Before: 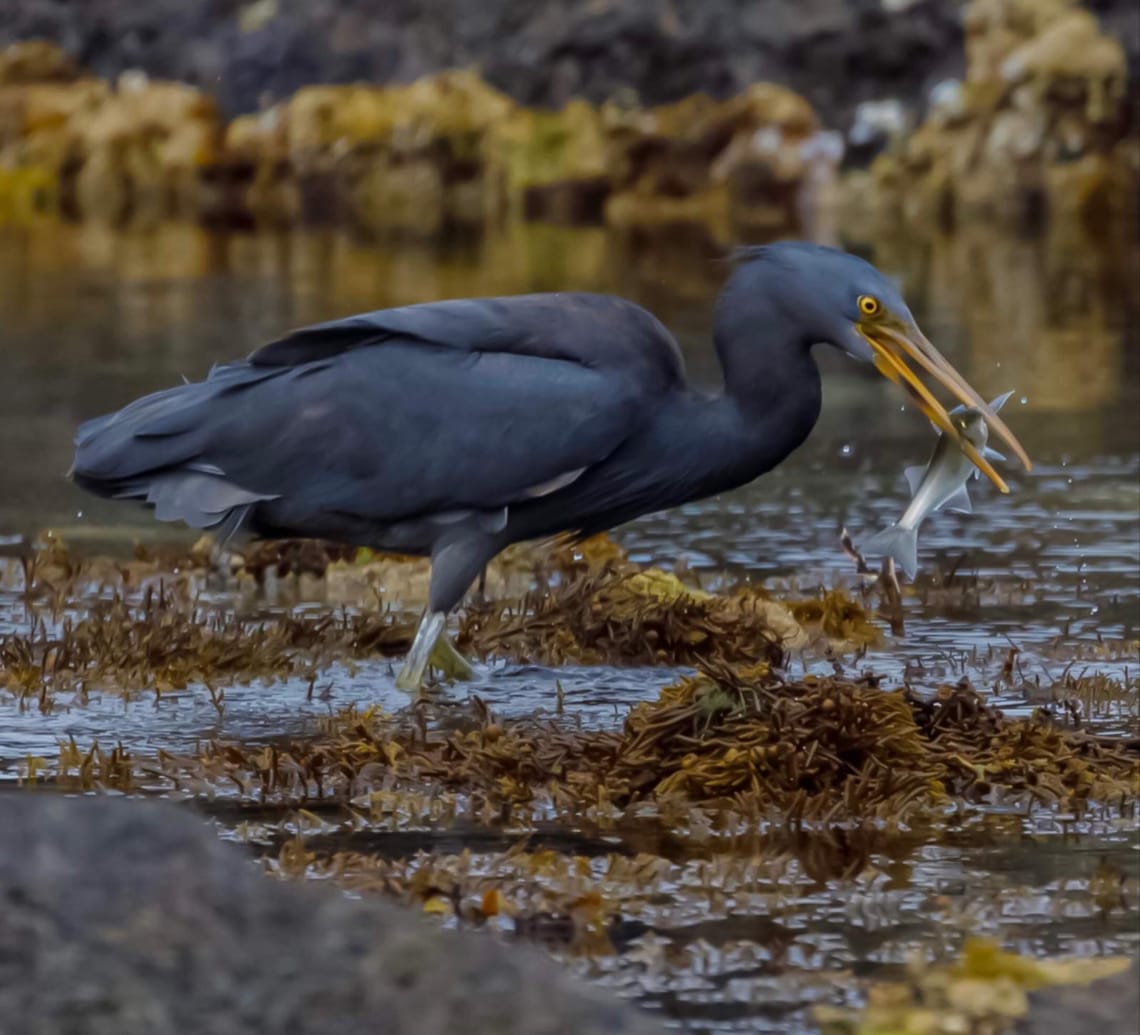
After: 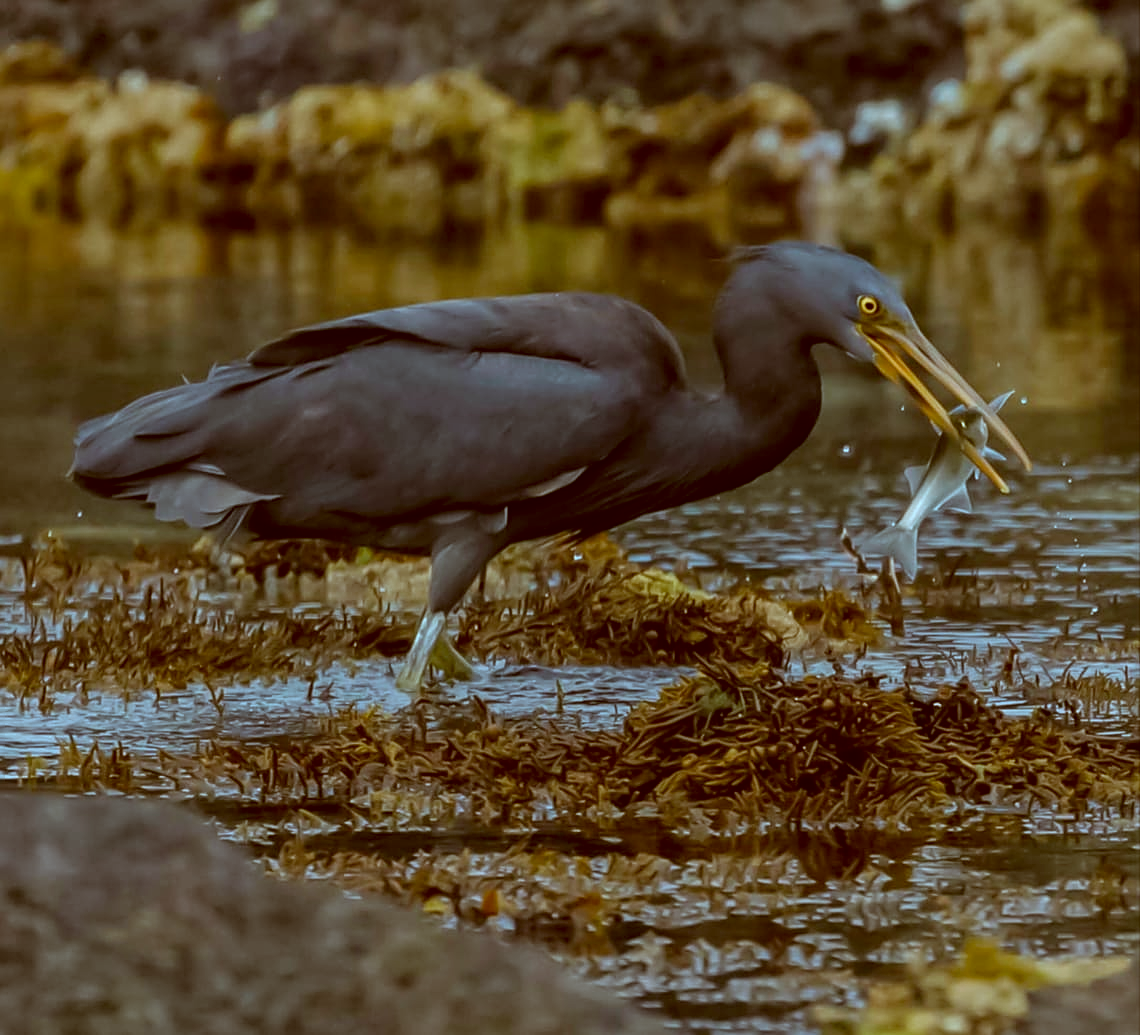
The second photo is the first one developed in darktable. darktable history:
color correction: highlights a* -14.62, highlights b* -16.22, shadows a* 10.12, shadows b* 29.4
sharpen: on, module defaults
local contrast: highlights 100%, shadows 100%, detail 120%, midtone range 0.2
